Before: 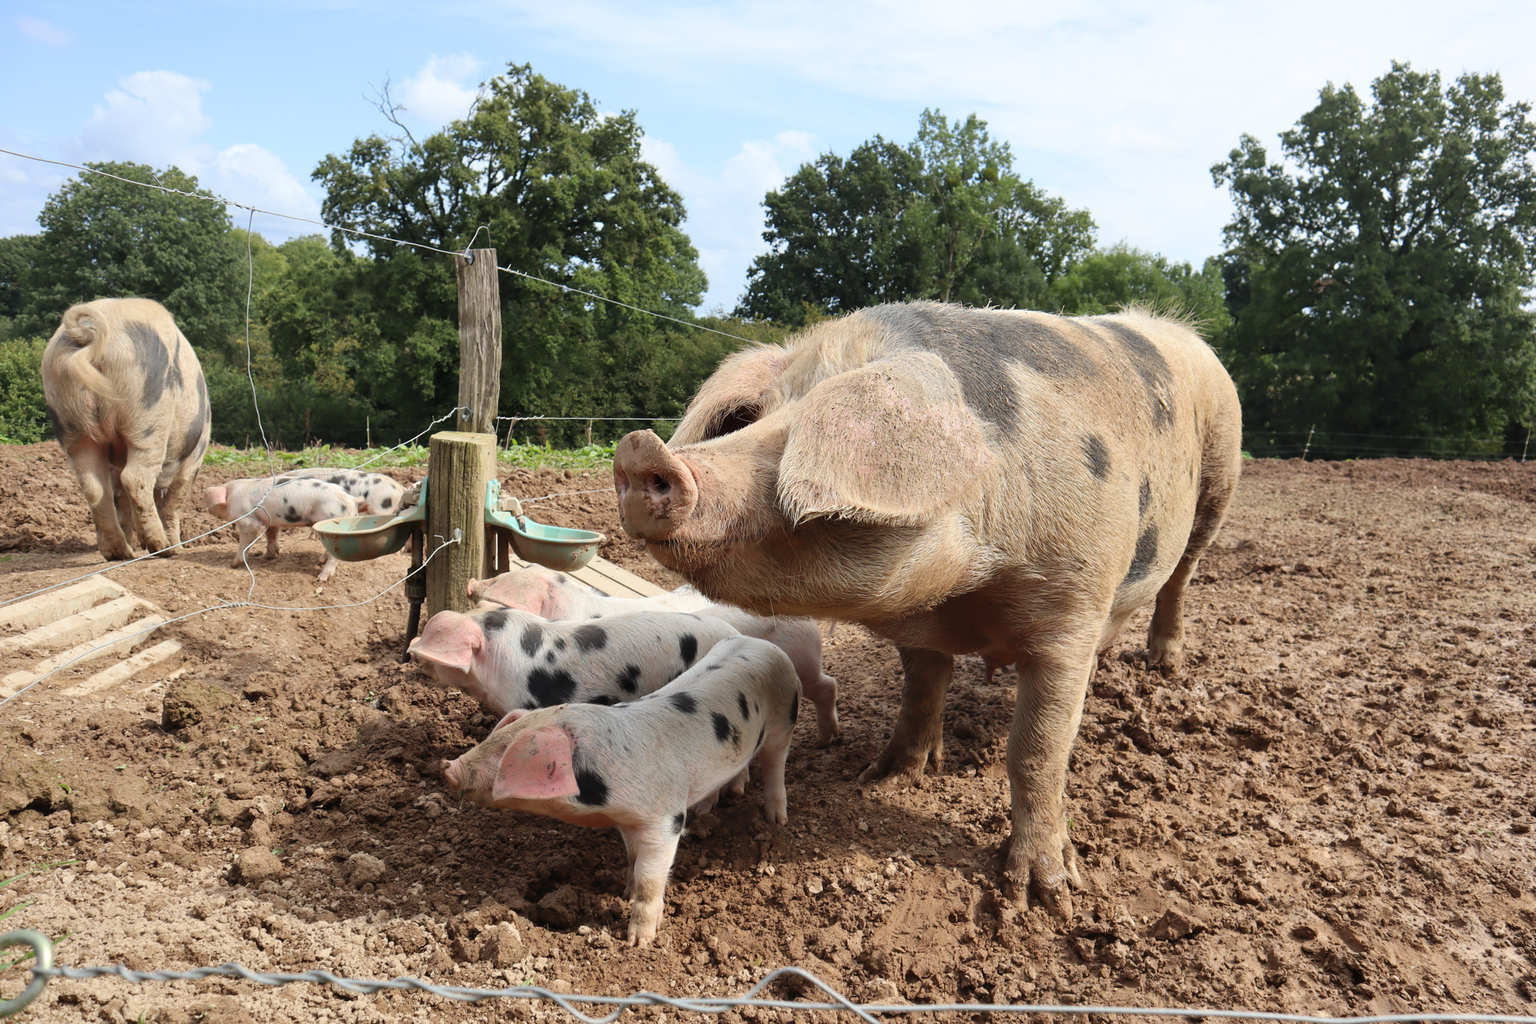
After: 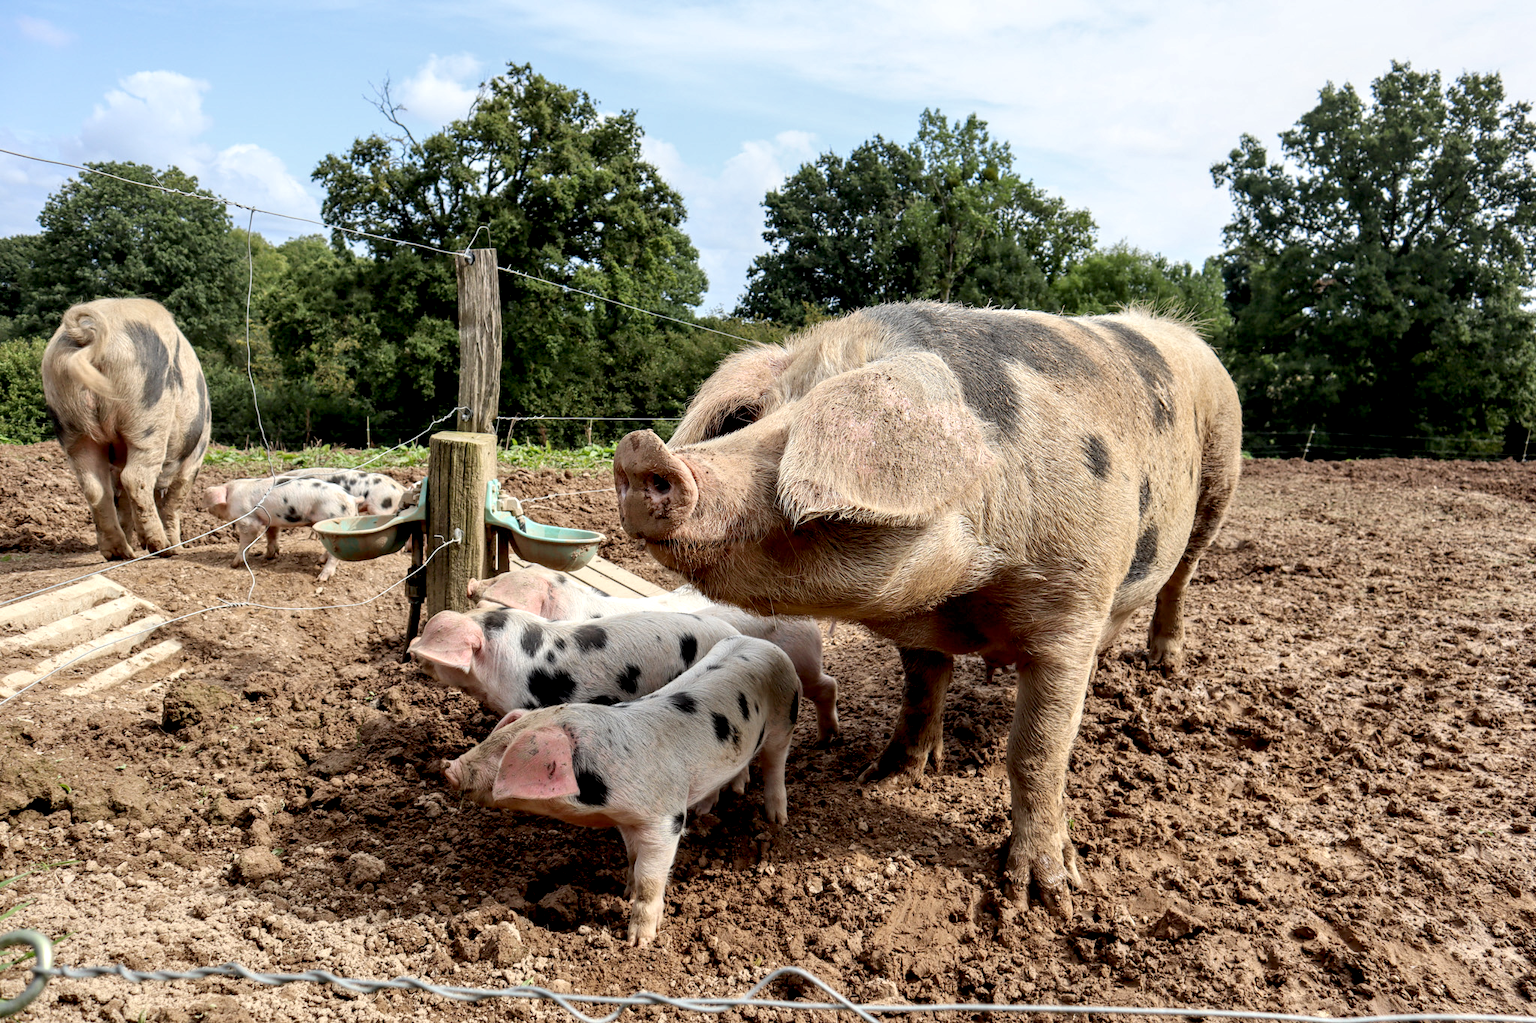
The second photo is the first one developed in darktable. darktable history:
exposure: black level correction 0.011, compensate highlight preservation false
local contrast: detail 150%
